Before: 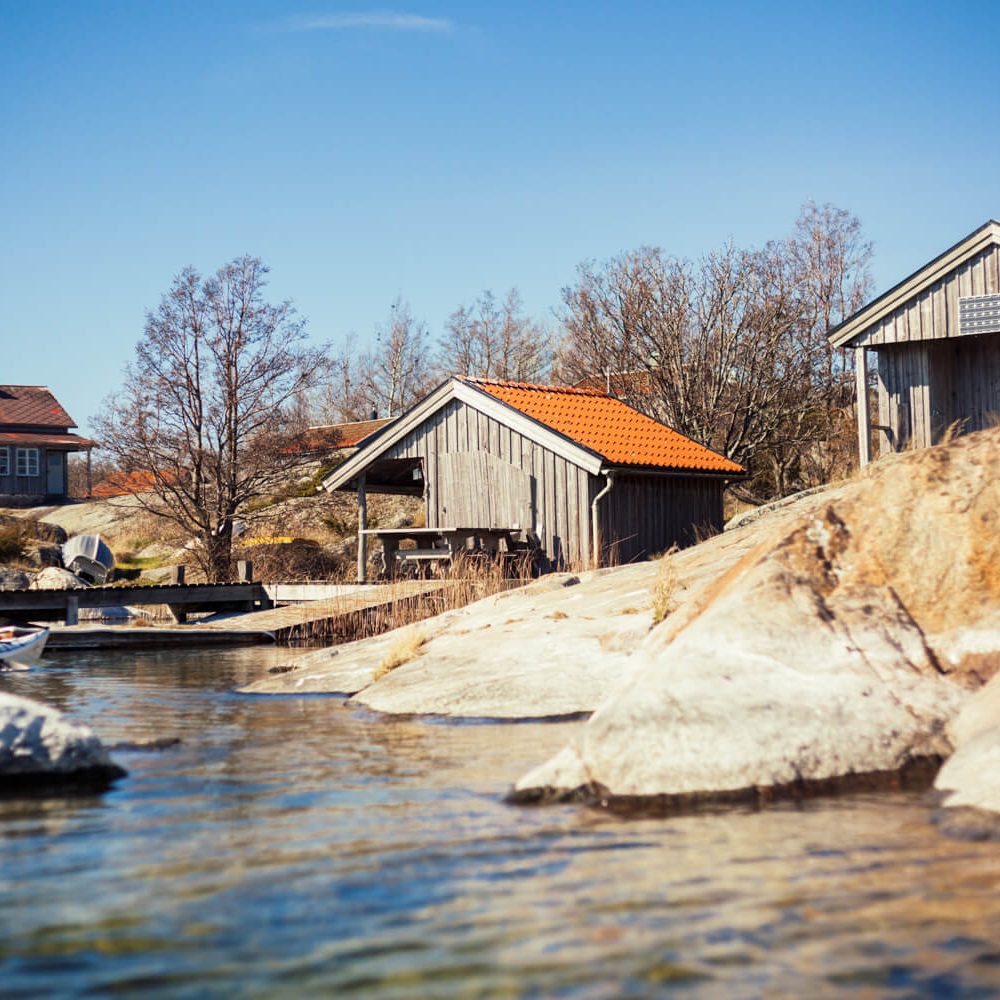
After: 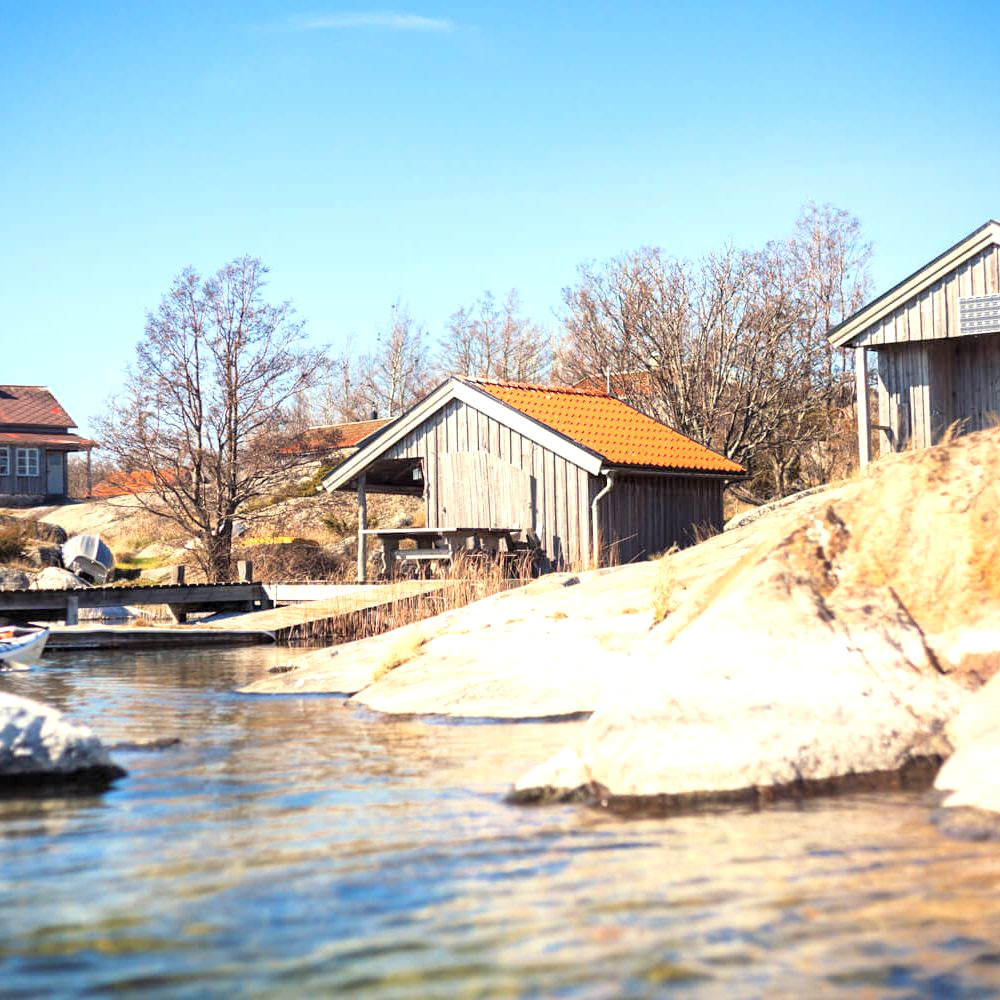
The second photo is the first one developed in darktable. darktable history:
contrast brightness saturation: brightness 0.123
exposure: exposure 0.651 EV, compensate highlight preservation false
